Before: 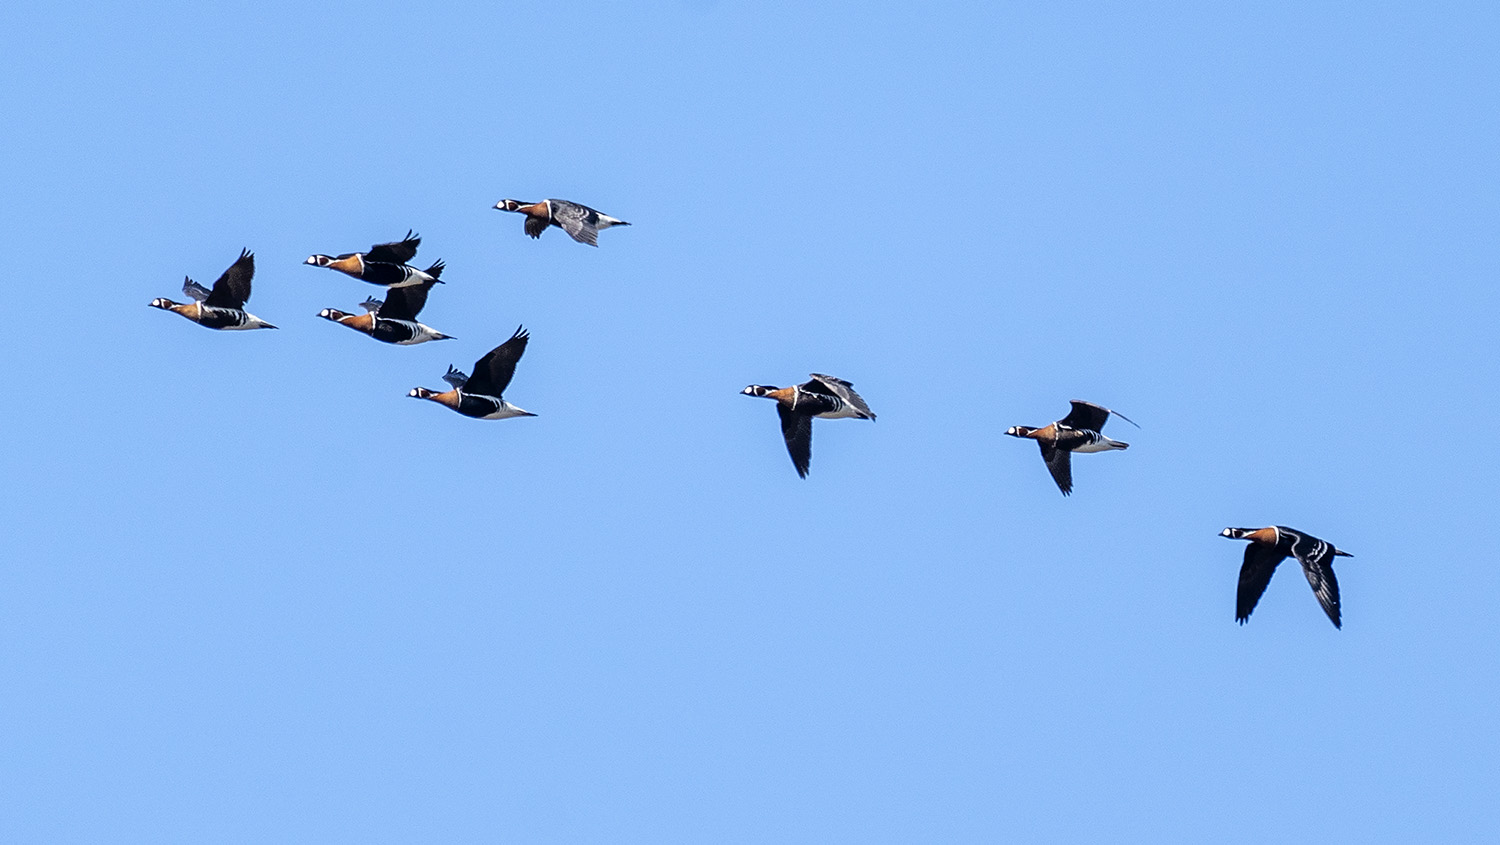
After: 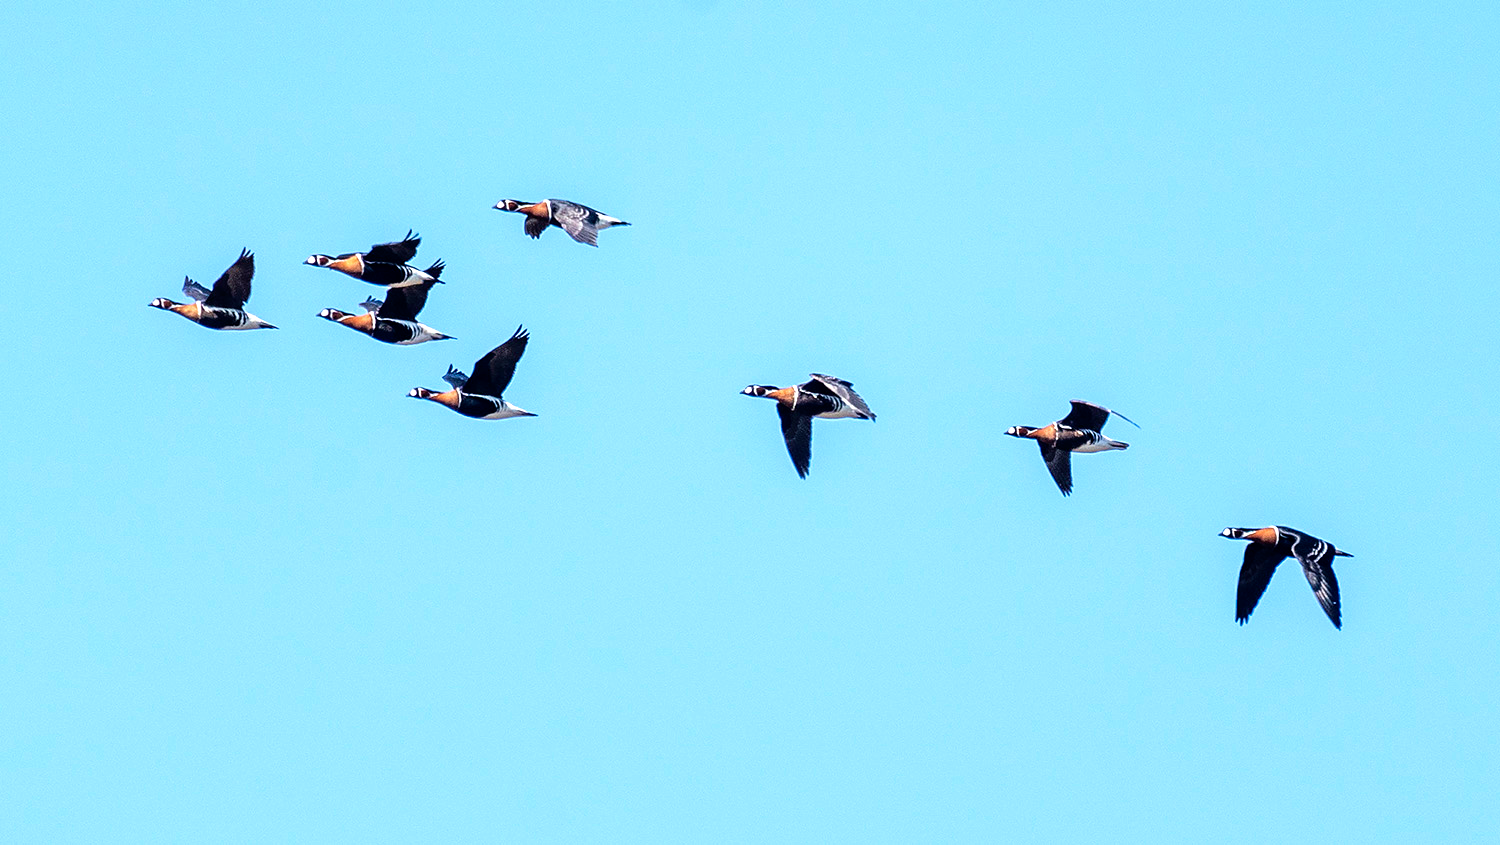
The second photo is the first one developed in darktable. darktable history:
exposure: exposure 0.636 EV, compensate highlight preservation false
velvia: on, module defaults
